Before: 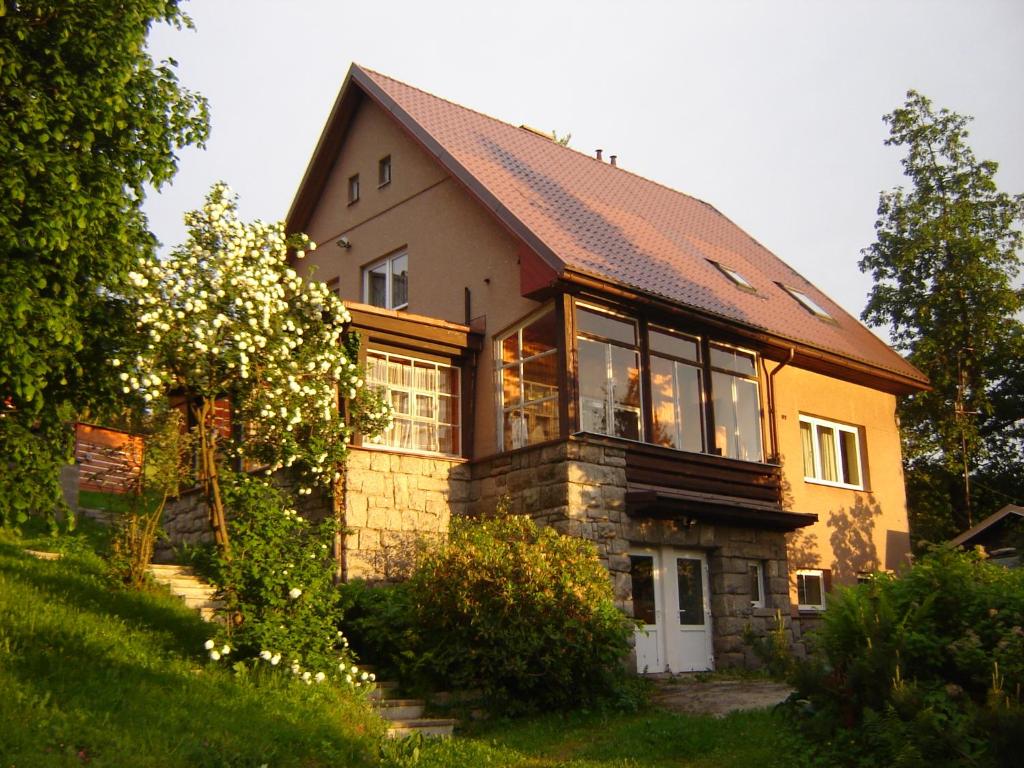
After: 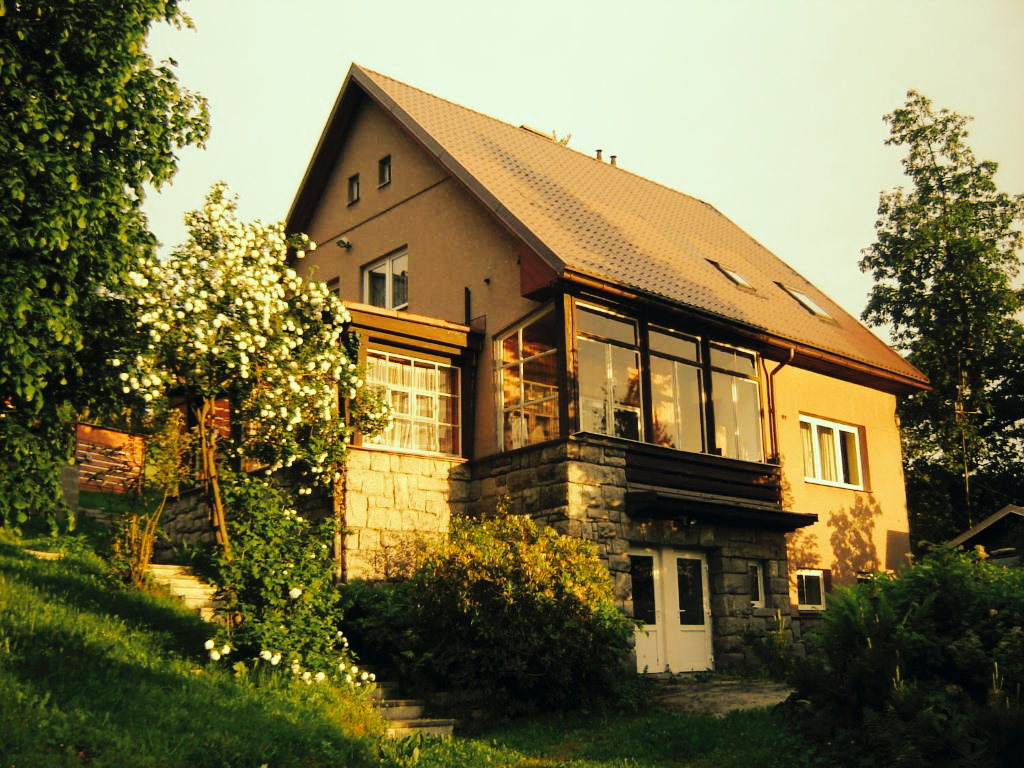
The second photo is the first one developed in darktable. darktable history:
tone curve: curves: ch0 [(0, 0) (0.003, 0.002) (0.011, 0.009) (0.025, 0.018) (0.044, 0.03) (0.069, 0.043) (0.1, 0.057) (0.136, 0.079) (0.177, 0.125) (0.224, 0.178) (0.277, 0.255) (0.335, 0.341) (0.399, 0.443) (0.468, 0.553) (0.543, 0.644) (0.623, 0.718) (0.709, 0.779) (0.801, 0.849) (0.898, 0.929) (1, 1)], preserve colors none
color look up table: target L [96.41, 90.03, 84.45, 84.09, 82.82, 71.01, 69.67, 59.09, 60.56, 53.98, 39.86, 29.37, 2.92, 200.47, 86.33, 82.61, 79.25, 79.25, 65.13, 59.64, 65.98, 56.87, 64.78, 43.94, 15.8, 93.23, 88.99, 78.21, 69.54, 78.18, 84.51, 59.53, 52.1, 55.23, 53.83, 37.43, 57.45, 39.93, 25.37, 33.92, 18.29, 17.19, 86.47, 85.44, 67.36, 71.09, 56.56, 51.66, 42.25], target a [-16.04, -24.72, -9.623, -30.57, -35.29, -8.889, -46.06, -27.69, 3.303, -23.05, -7.056, -21.55, -4.039, 0, -5.951, 0.903, 11.64, 16.35, 10.54, 40.62, 43.63, 25.64, 43.2, 34.11, 3.913, -8.417, 0.925, 8.566, 19.74, 13.28, 8.528, 7.284, 17.5, 44.67, 6.885, -2.809, 27.08, 20.2, -9.864, 12.4, 15.97, 1.937, -28.62, -13.57, -24.33, -20.12, -24.21, -11.52, -14.79], target b [21.93, 53.74, 59.1, 35.39, 48.14, 41.54, 47.63, 40.44, 52.18, 25.79, 26.57, 16.67, 0.825, 0, 72.83, 38.11, 61.73, 43.01, 31.82, 54.78, 43.02, 38.72, 32.19, 33.38, 13.18, 7.076, 7.792, -3.375, 25.58, 18.31, 9.819, 12.89, 20.92, 17.86, -11.15, 10.84, 3.376, 7.041, -9.473, -17.83, -1.585, -21.18, 0.143, -0.19, 24.87, -12.34, 10.98, 16.75, 0.445], num patches 49
